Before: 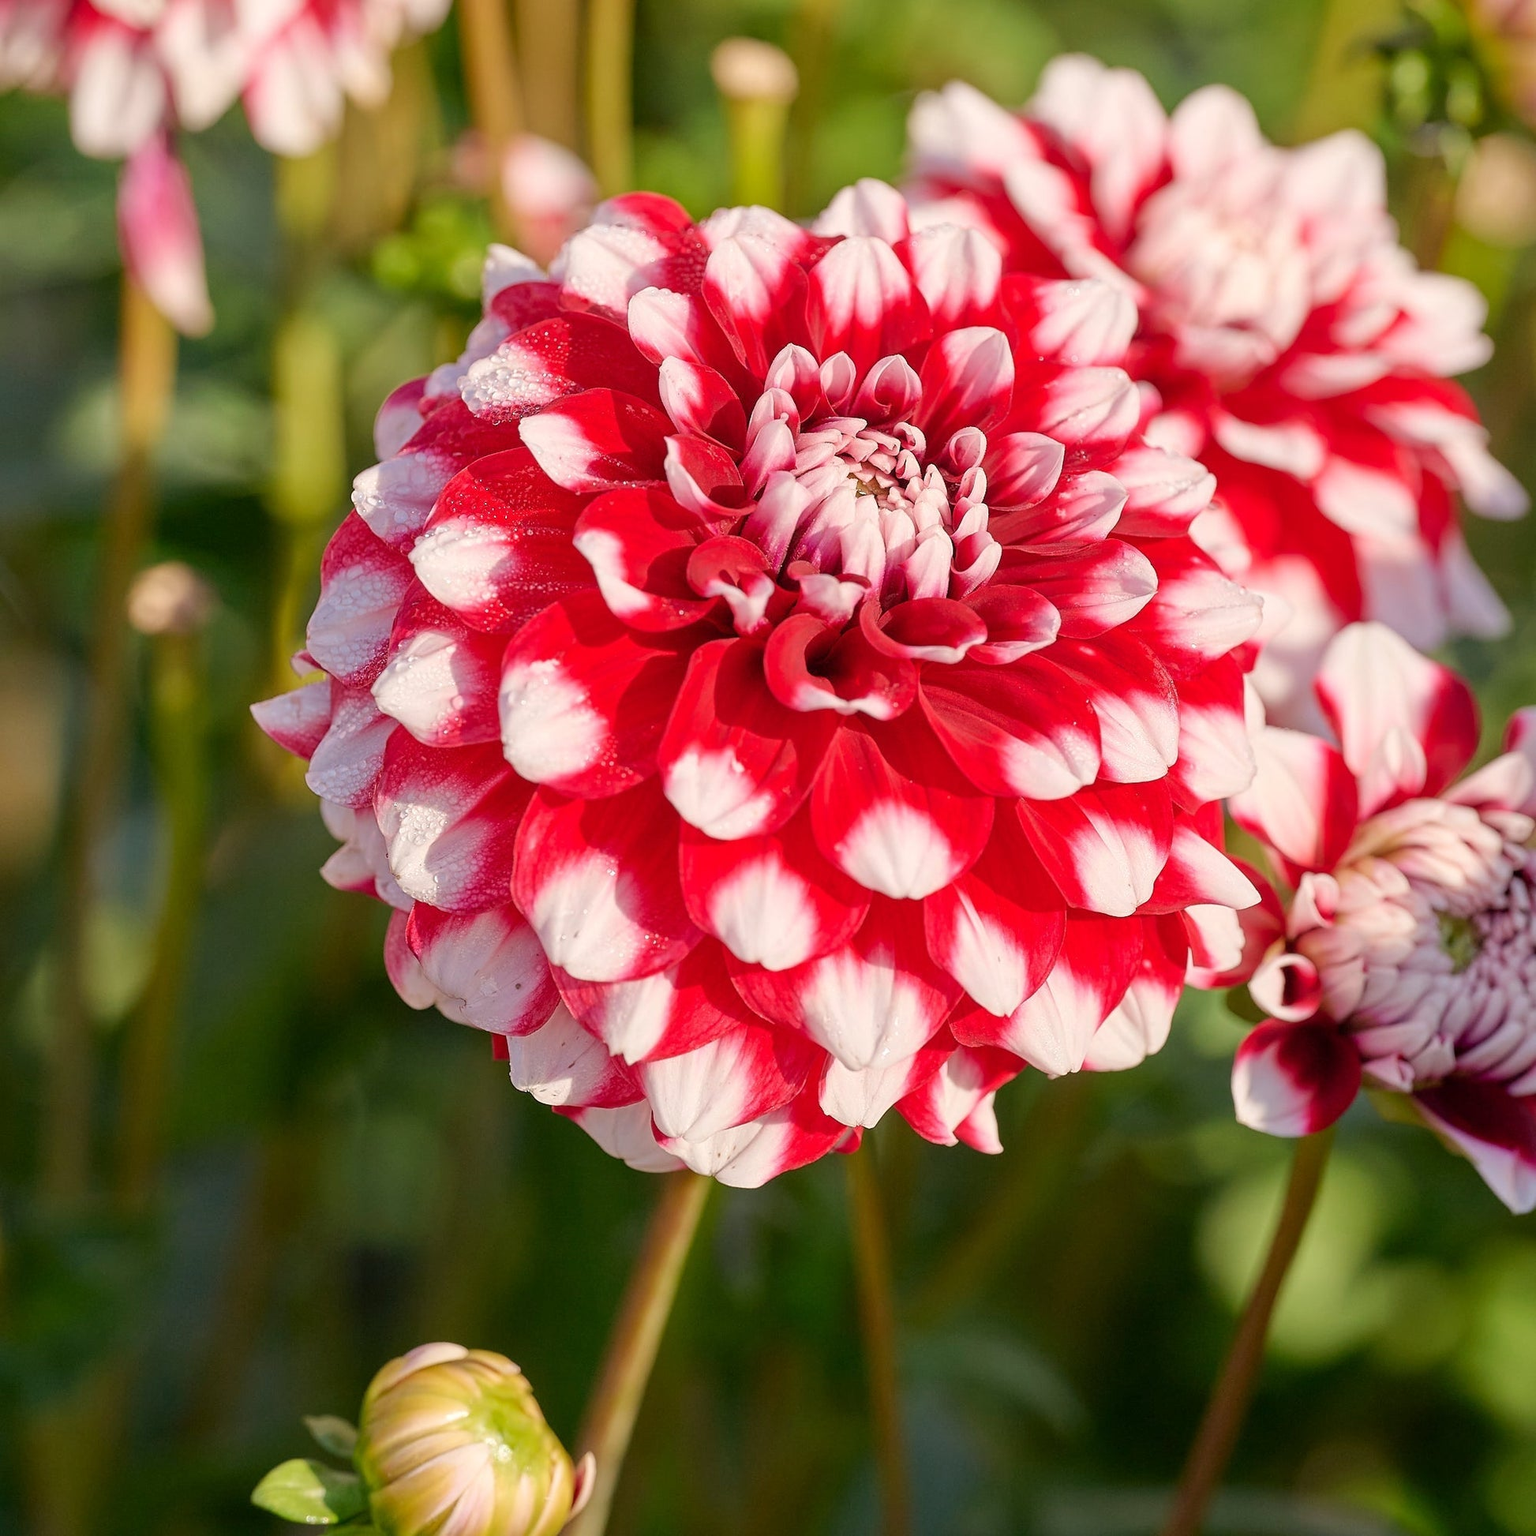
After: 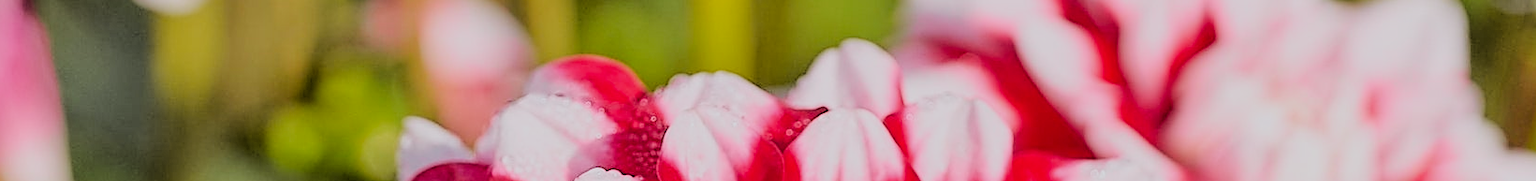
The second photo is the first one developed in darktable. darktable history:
sharpen: on, module defaults
white balance: red 0.954, blue 1.079
crop and rotate: left 9.644%, top 9.491%, right 6.021%, bottom 80.509%
filmic rgb: black relative exposure -7.65 EV, white relative exposure 4.56 EV, hardness 3.61
rgb levels: levels [[0.034, 0.472, 0.904], [0, 0.5, 1], [0, 0.5, 1]]
tone curve: curves: ch0 [(0, 0.013) (0.036, 0.035) (0.274, 0.288) (0.504, 0.536) (0.844, 0.84) (1, 0.97)]; ch1 [(0, 0) (0.389, 0.403) (0.462, 0.48) (0.499, 0.5) (0.524, 0.529) (0.567, 0.603) (0.626, 0.651) (0.749, 0.781) (1, 1)]; ch2 [(0, 0) (0.464, 0.478) (0.5, 0.501) (0.533, 0.539) (0.599, 0.6) (0.704, 0.732) (1, 1)], color space Lab, independent channels, preserve colors none
